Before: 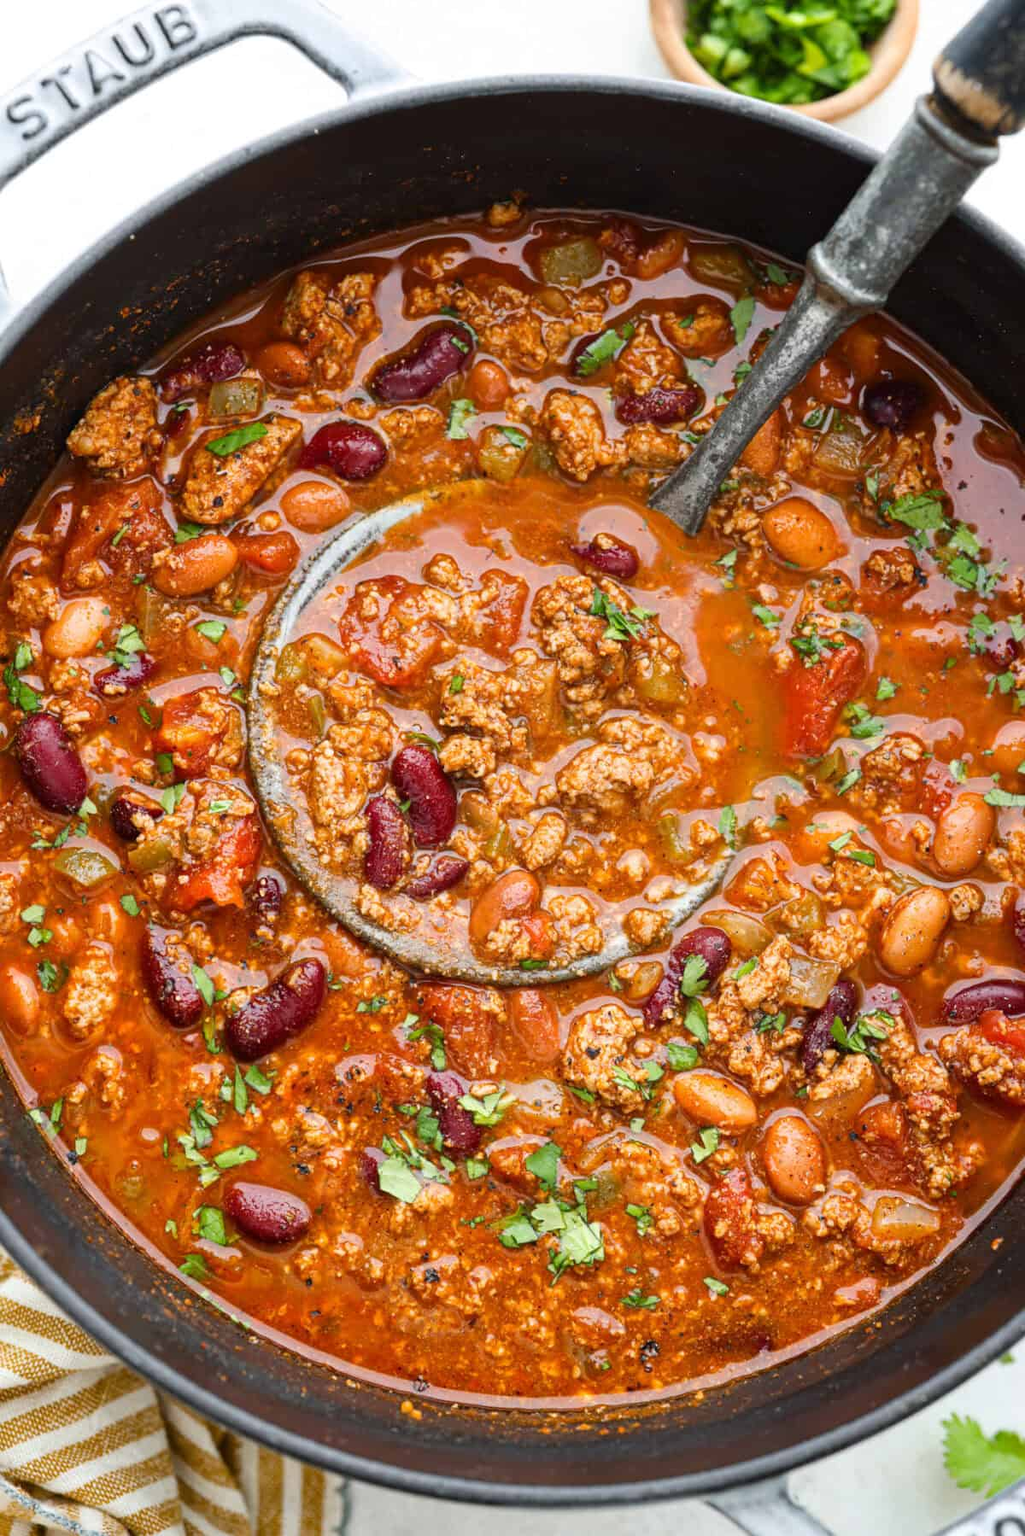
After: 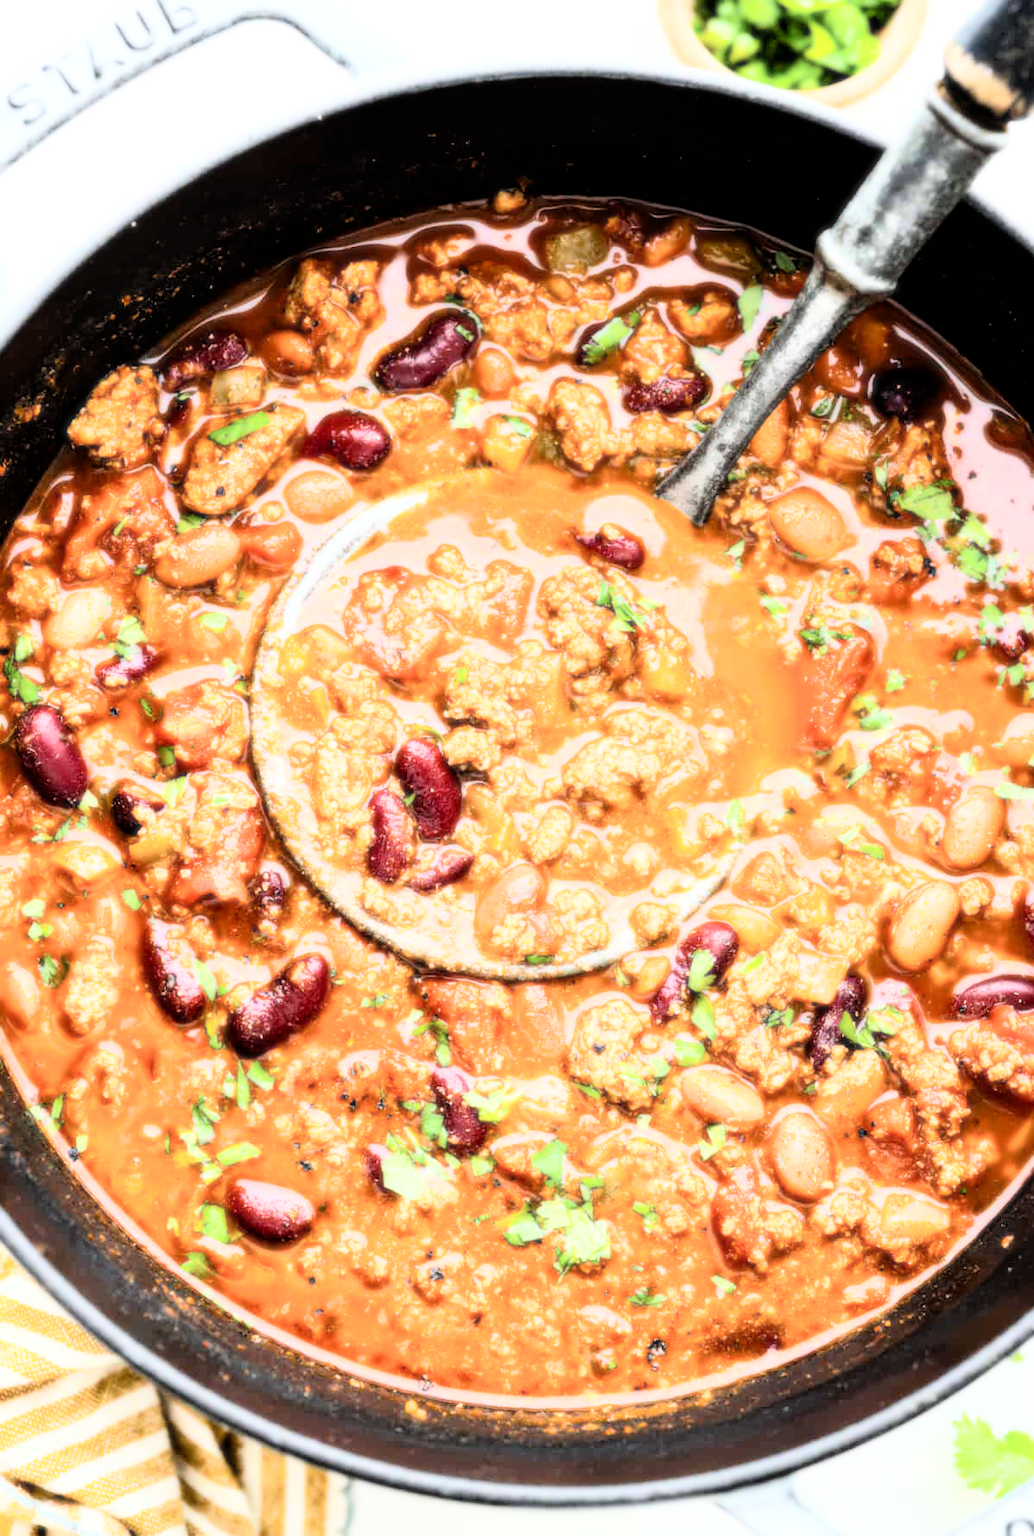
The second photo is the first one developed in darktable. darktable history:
exposure: black level correction 0.001, exposure 0.675 EV, compensate highlight preservation false
crop: top 1.049%, right 0.001%
filmic rgb: black relative exposure -5 EV, hardness 2.88, contrast 1.3
bloom: size 0%, threshold 54.82%, strength 8.31%
